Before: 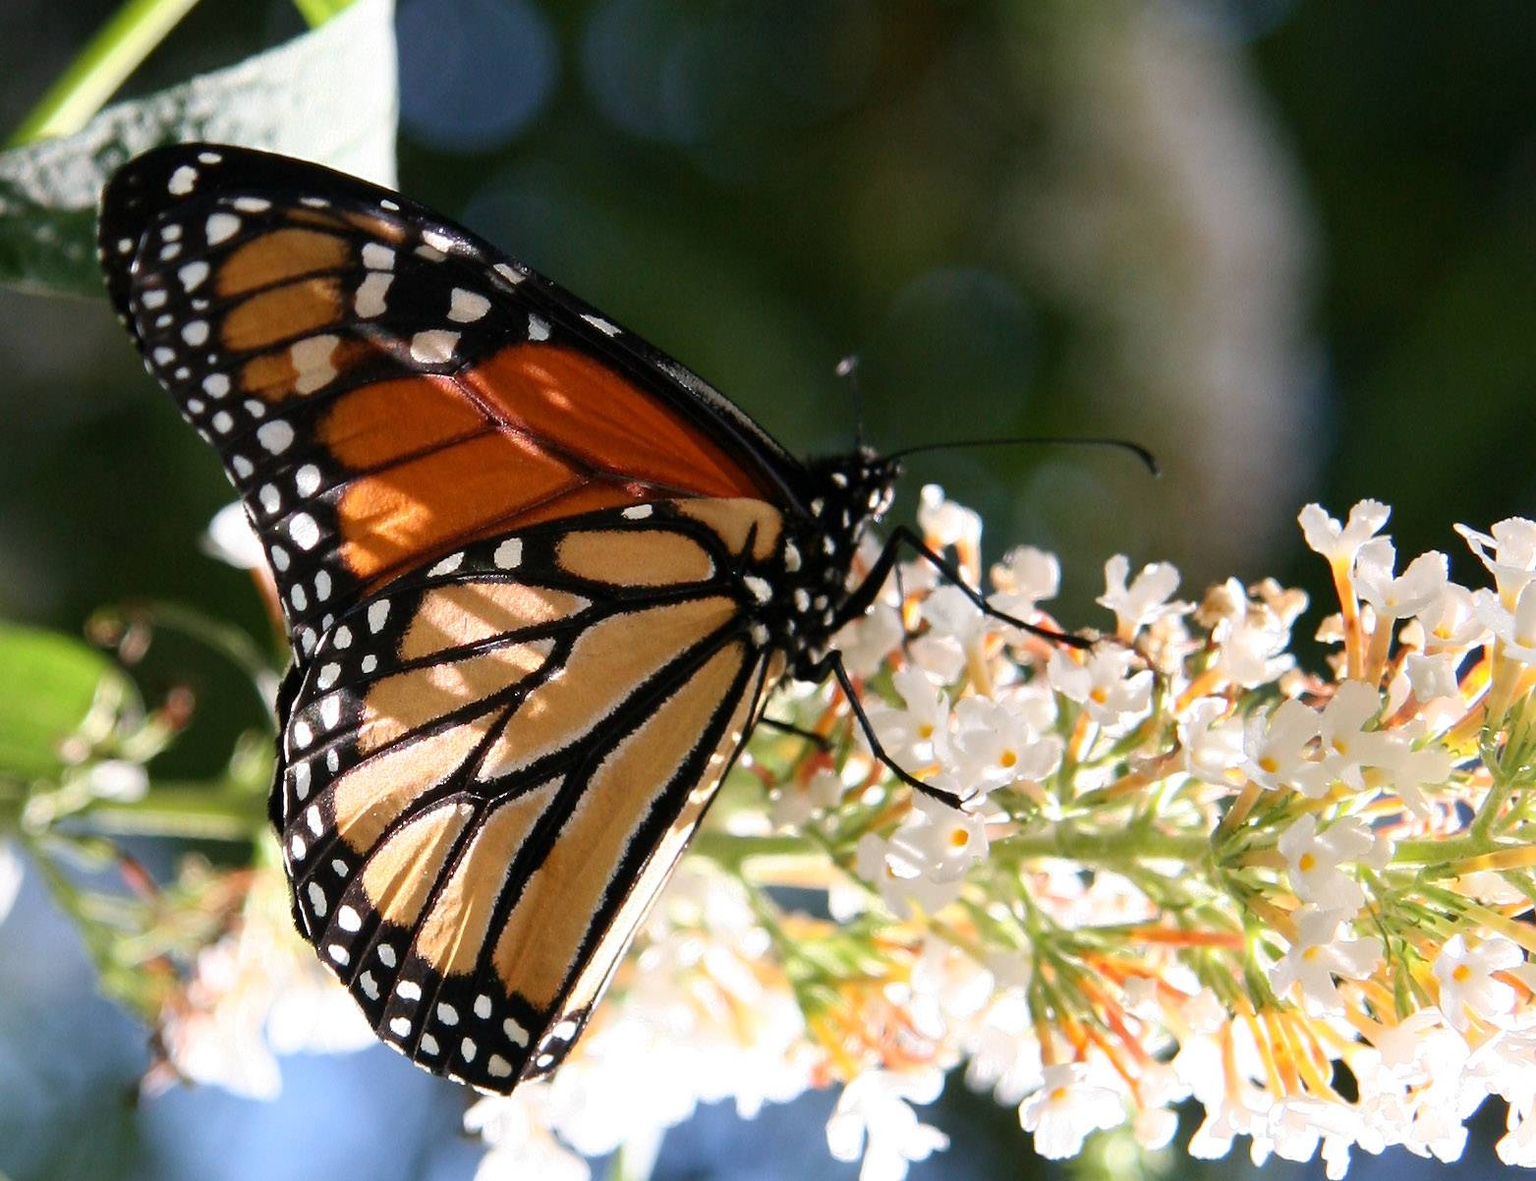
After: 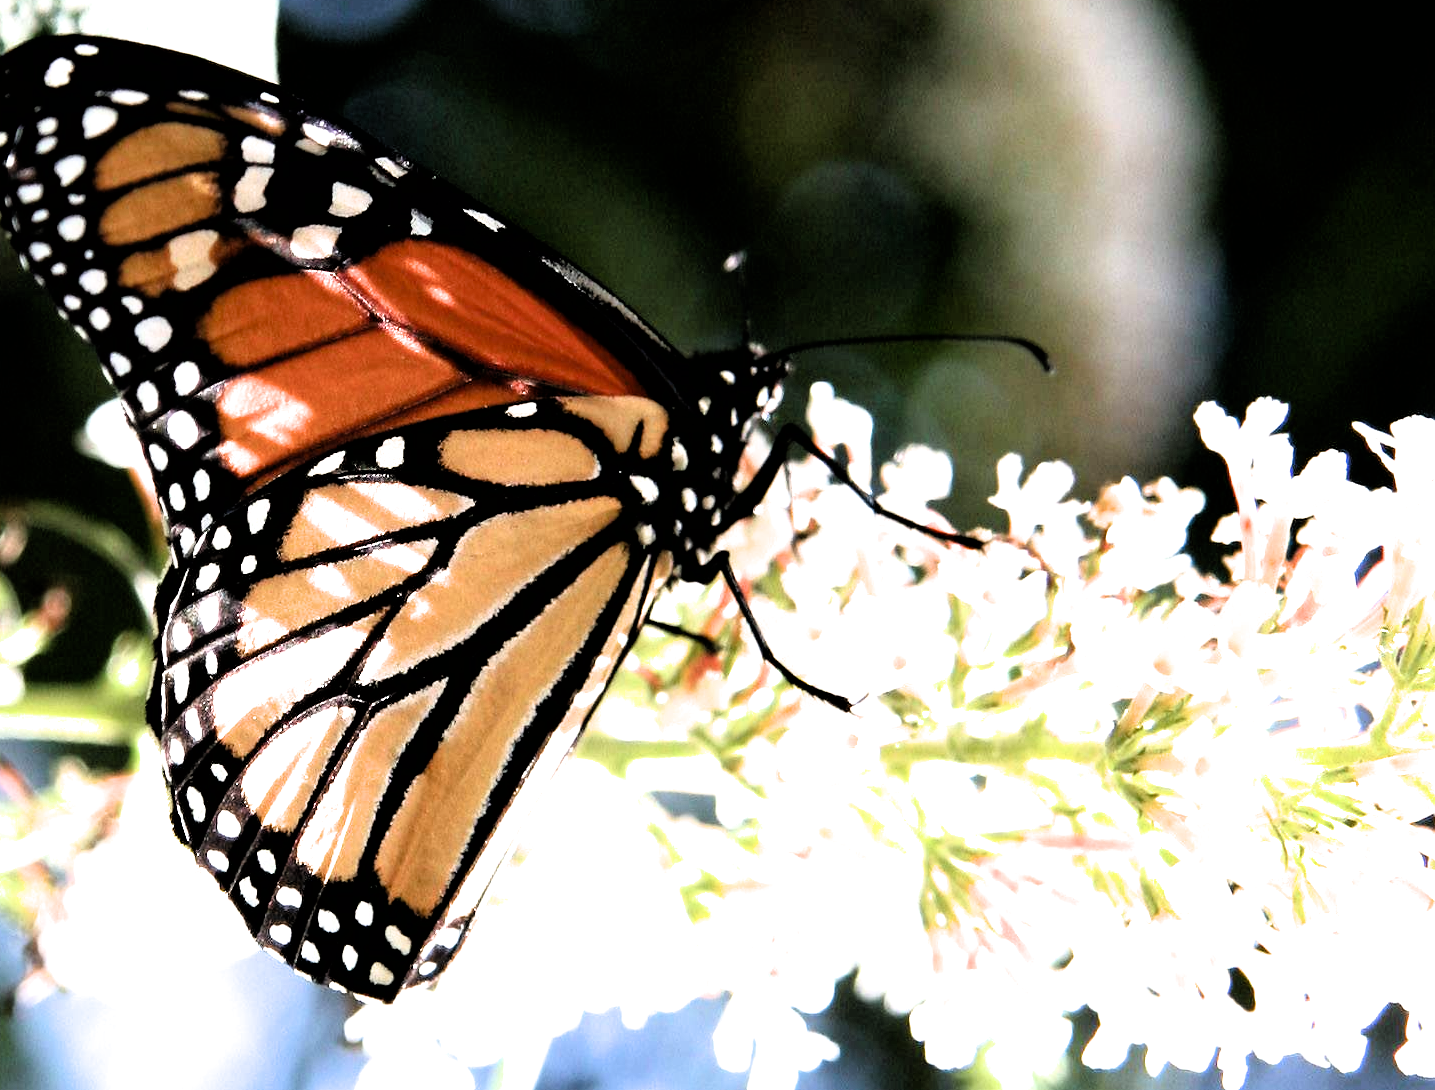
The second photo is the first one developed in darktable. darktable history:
crop and rotate: left 8.155%, top 9.304%
filmic rgb: black relative exposure -3.47 EV, white relative exposure 2.25 EV, hardness 3.41
exposure: exposure 0.919 EV, compensate highlight preservation false
